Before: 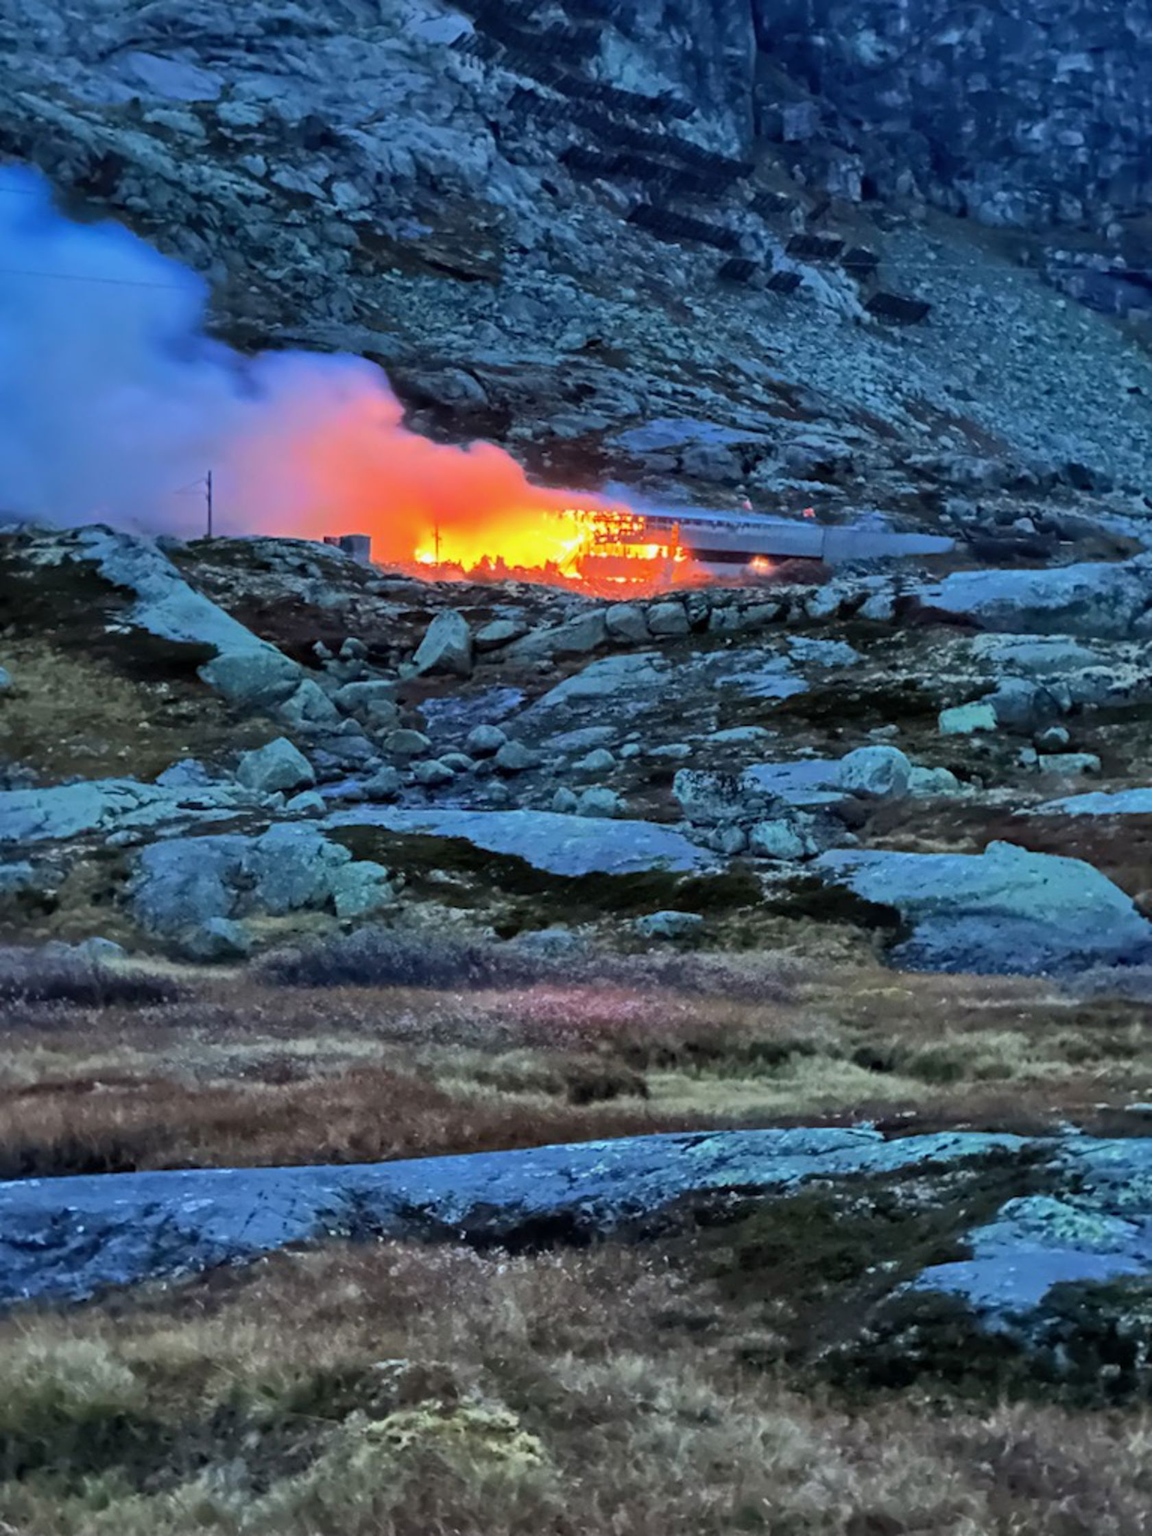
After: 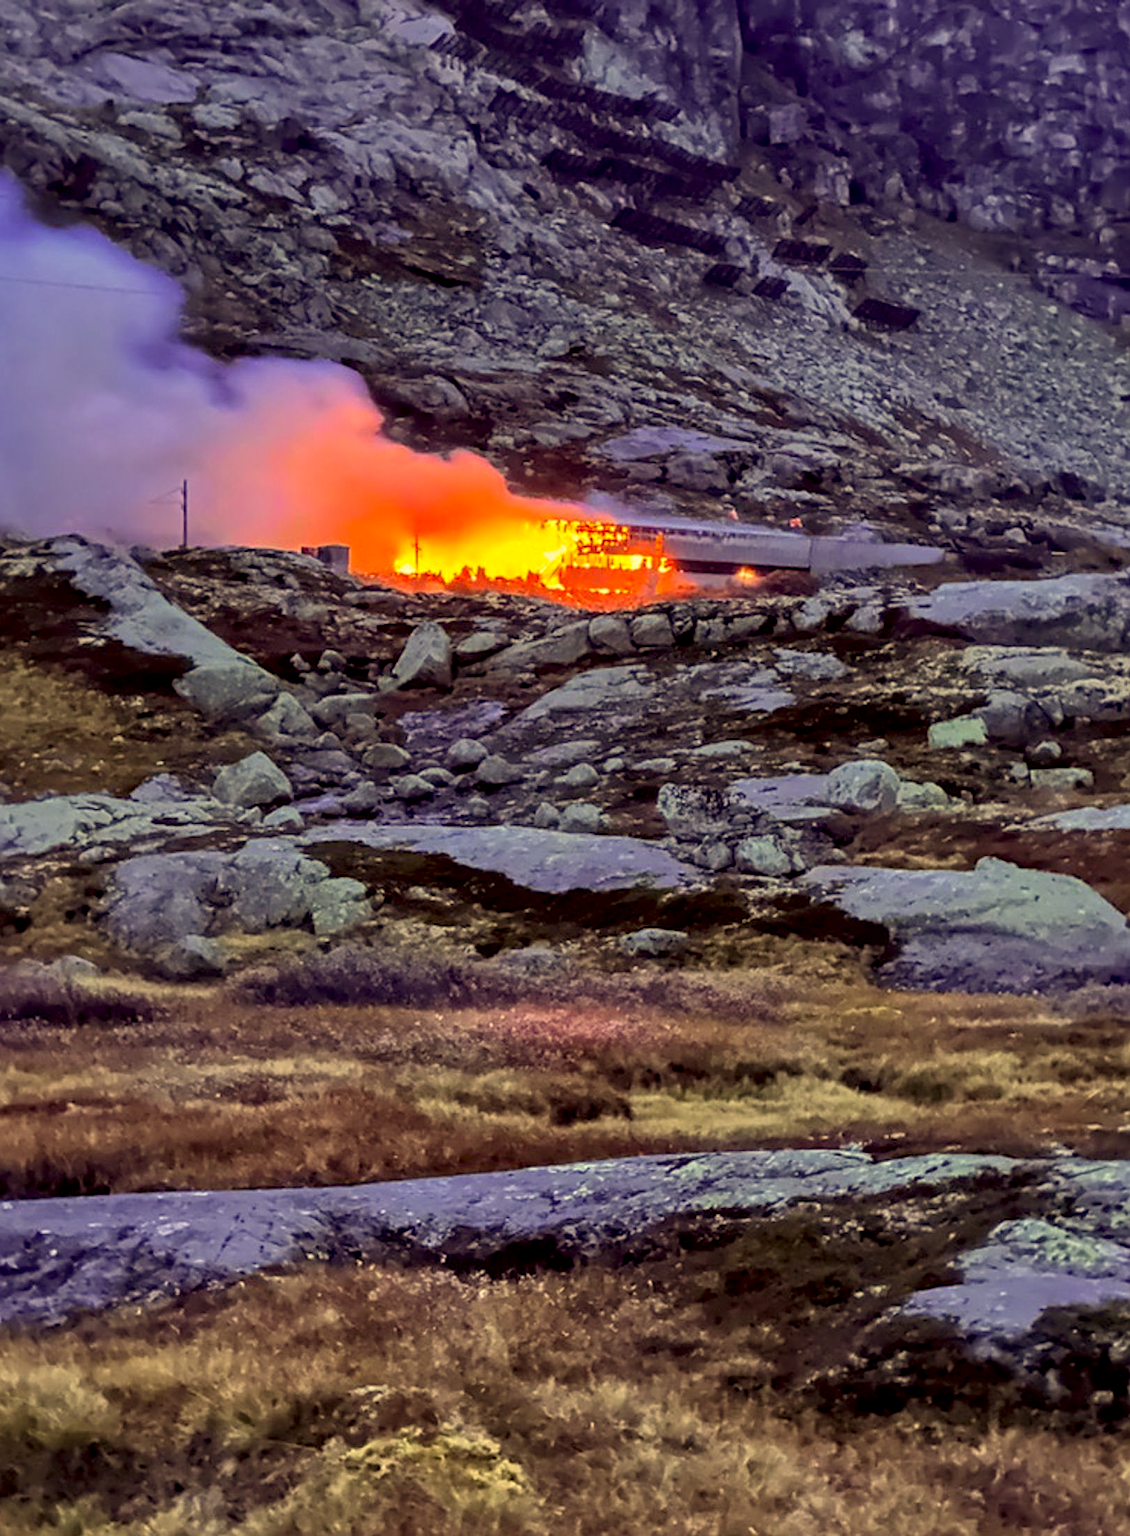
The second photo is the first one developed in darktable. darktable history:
crop and rotate: left 2.499%, right 1.172%, bottom 1.864%
local contrast: on, module defaults
color correction: highlights a* 9.8, highlights b* 39.27, shadows a* 14.6, shadows b* 3.52
sharpen: on, module defaults
